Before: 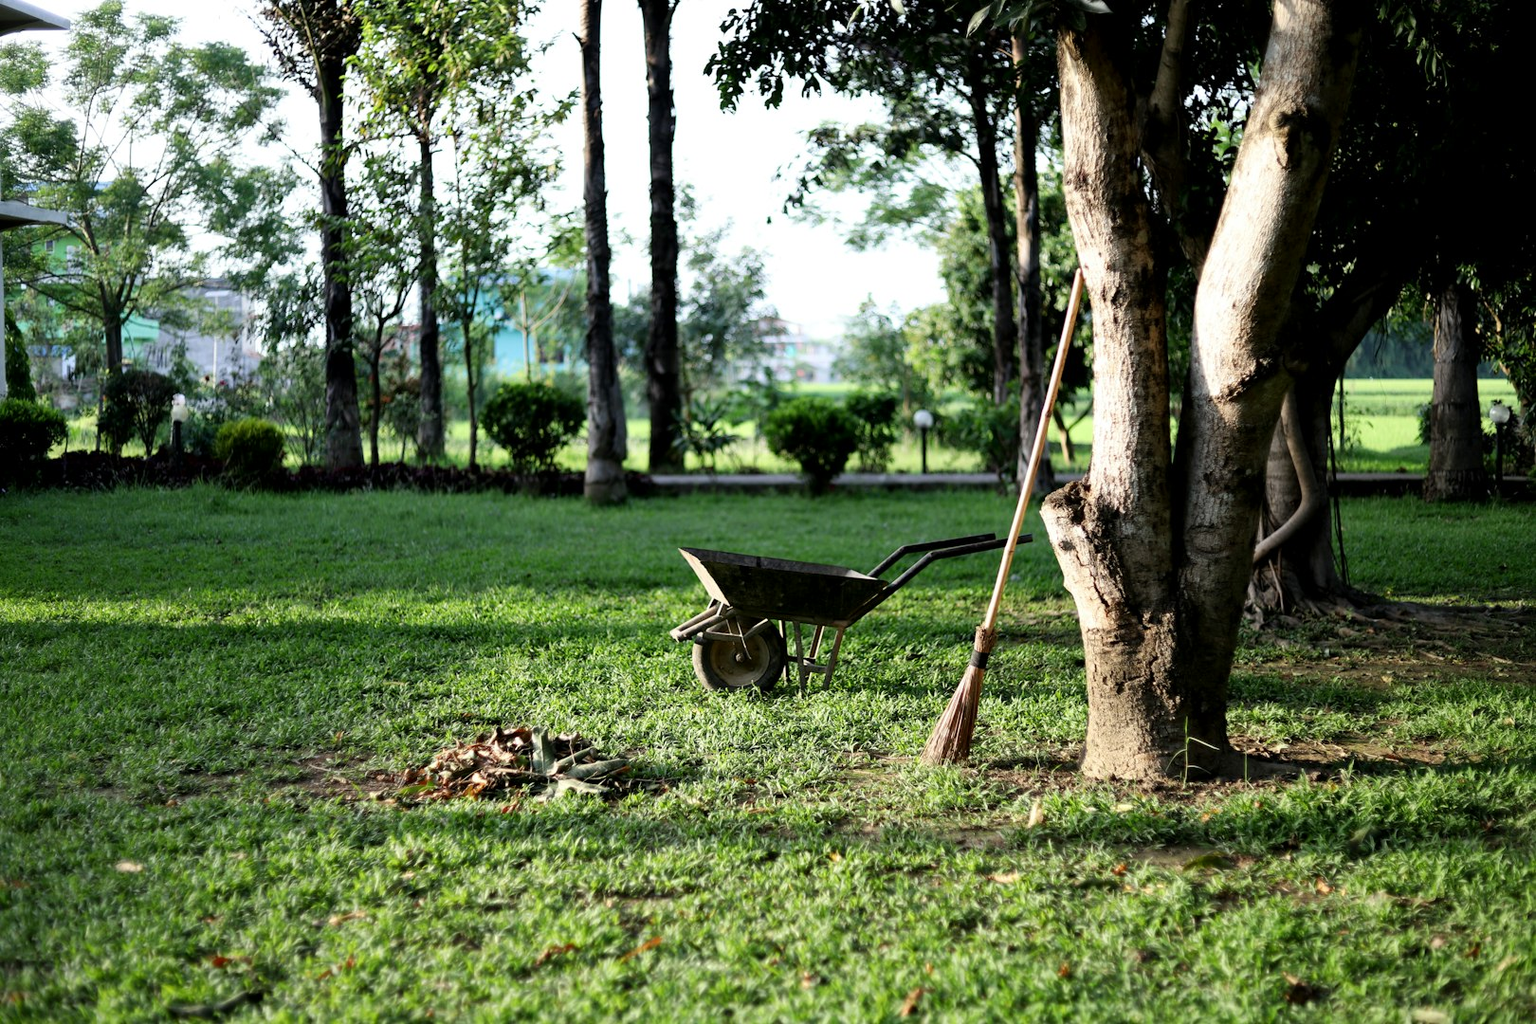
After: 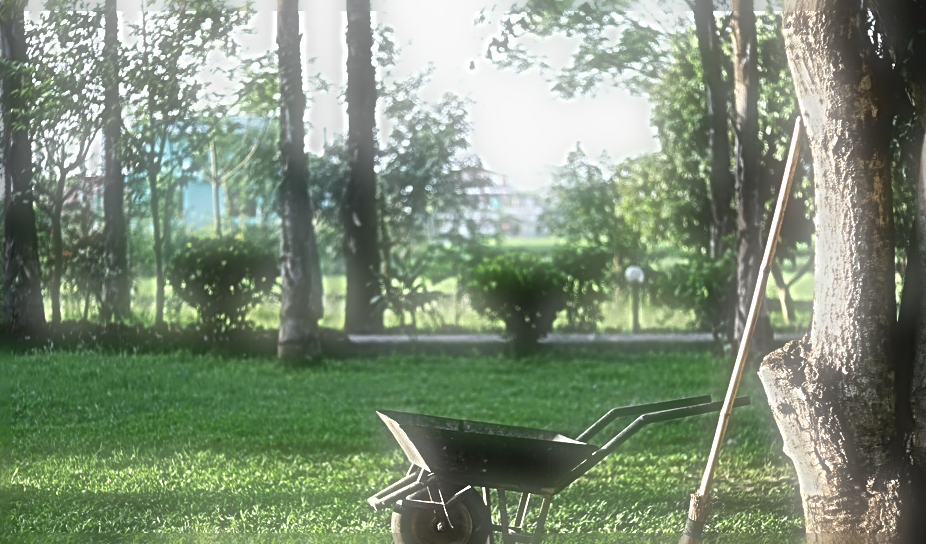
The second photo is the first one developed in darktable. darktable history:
sharpen: radius 4.001, amount 2
local contrast: detail 110%
soften: on, module defaults
crop: left 20.932%, top 15.471%, right 21.848%, bottom 34.081%
